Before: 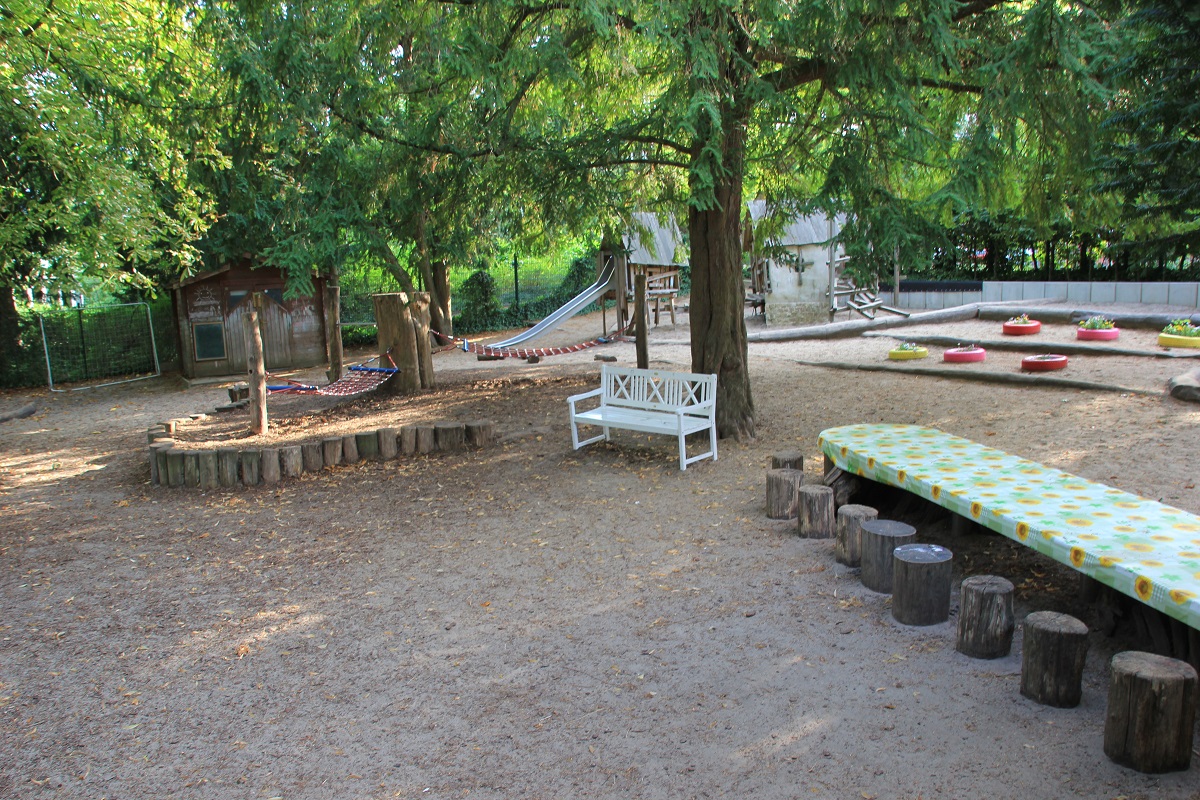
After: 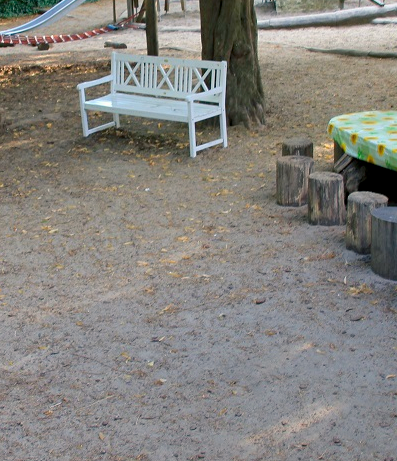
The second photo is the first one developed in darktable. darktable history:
rotate and perspective: automatic cropping off
color balance rgb: shadows lift › chroma 2%, shadows lift › hue 217.2°, power › hue 60°, highlights gain › chroma 1%, highlights gain › hue 69.6°, global offset › luminance -0.5%, perceptual saturation grading › global saturation 15%, global vibrance 15%
crop: left 40.878%, top 39.176%, right 25.993%, bottom 3.081%
